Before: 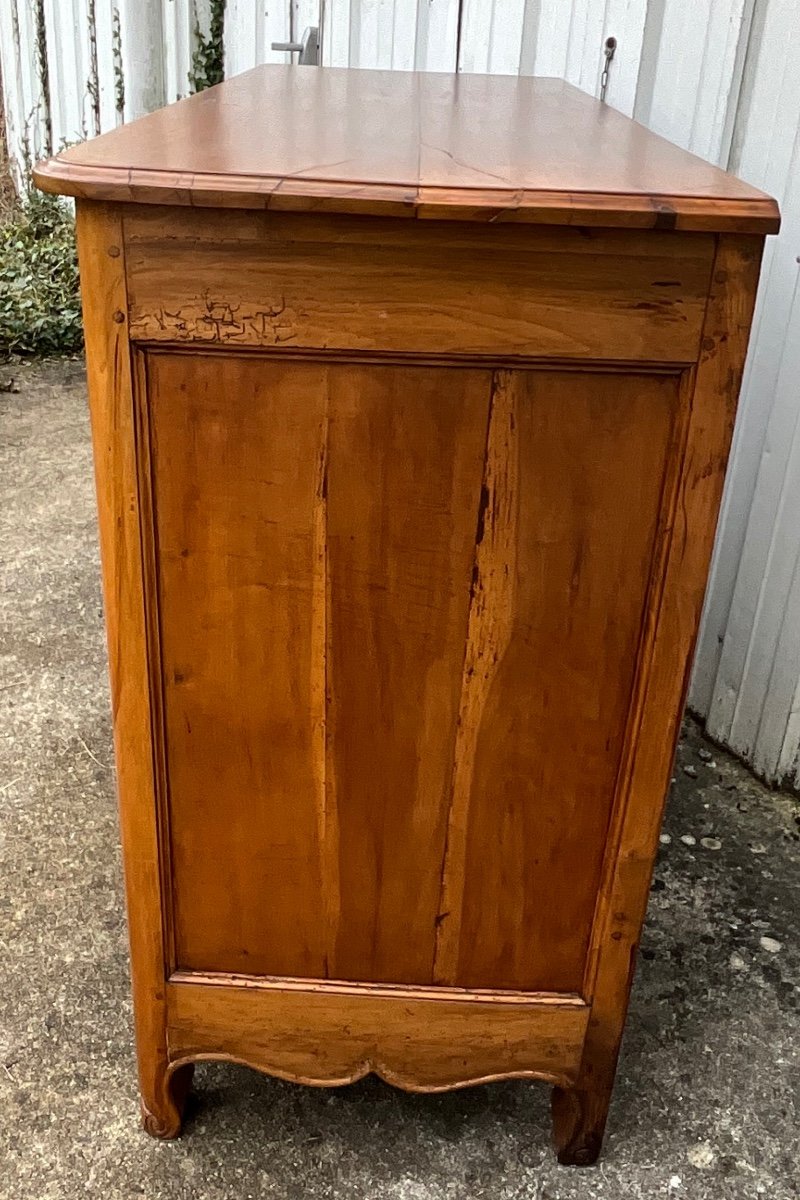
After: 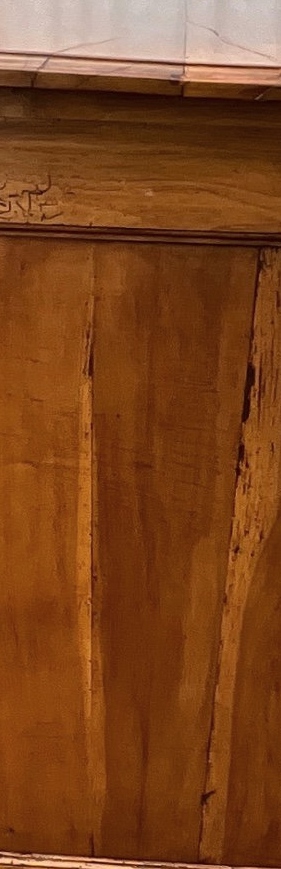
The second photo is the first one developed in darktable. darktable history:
color zones: curves: ch1 [(0, 0.469) (0.001, 0.469) (0.12, 0.446) (0.248, 0.469) (0.5, 0.5) (0.748, 0.5) (0.999, 0.469) (1, 0.469)]
crop and rotate: left 29.476%, top 10.214%, right 35.32%, bottom 17.333%
